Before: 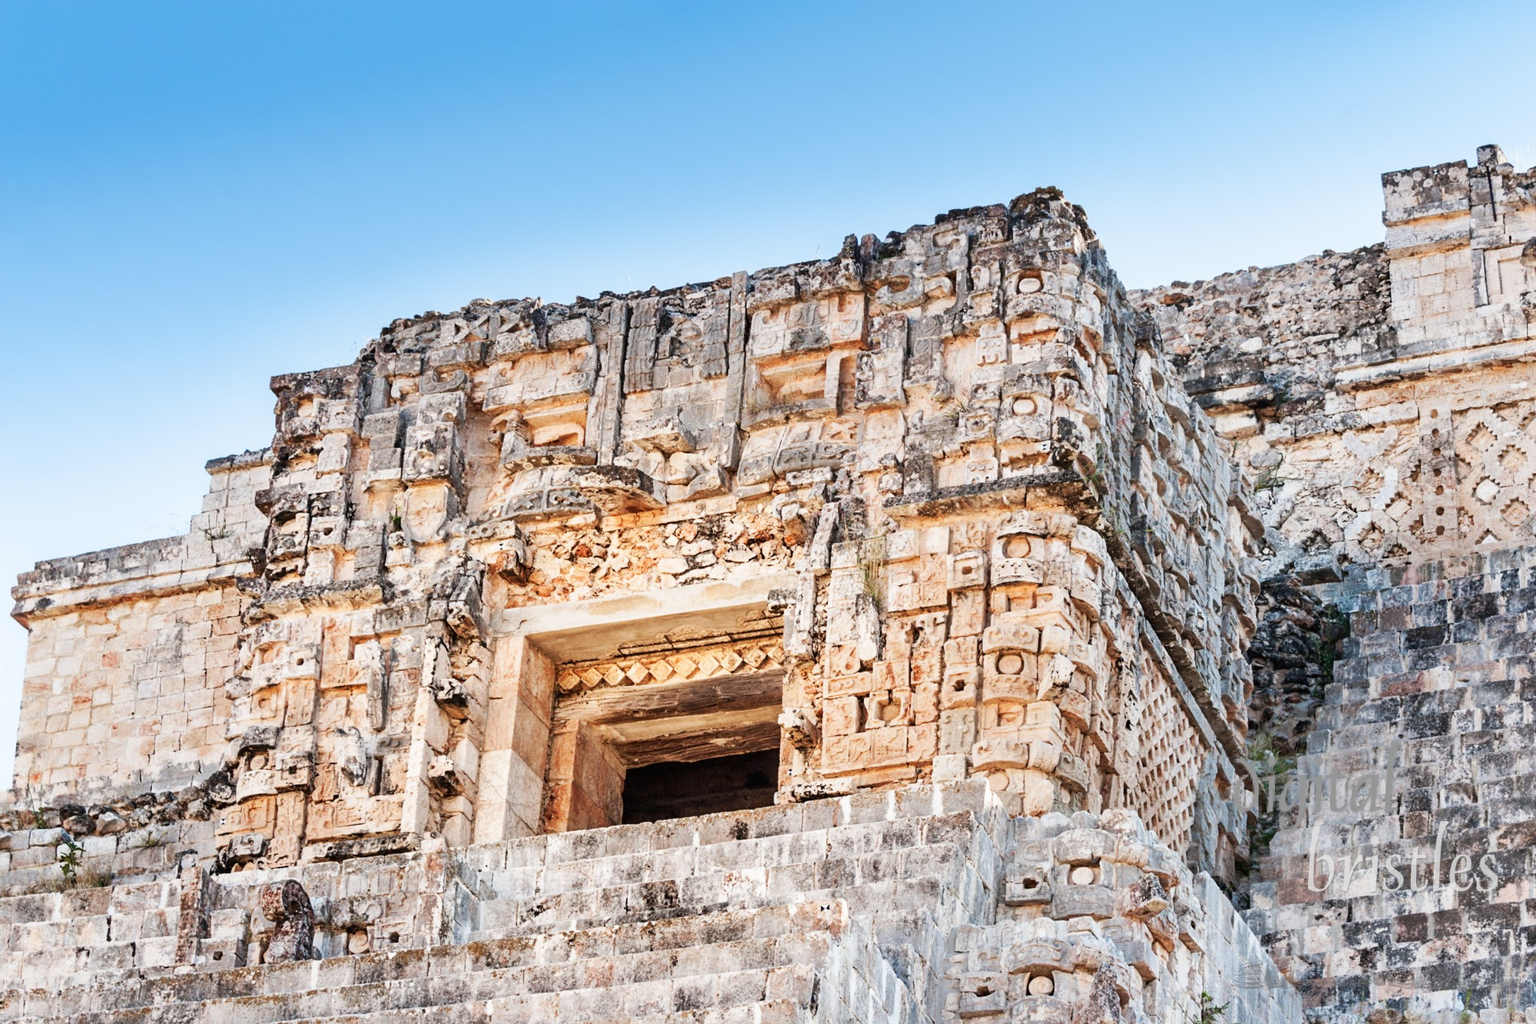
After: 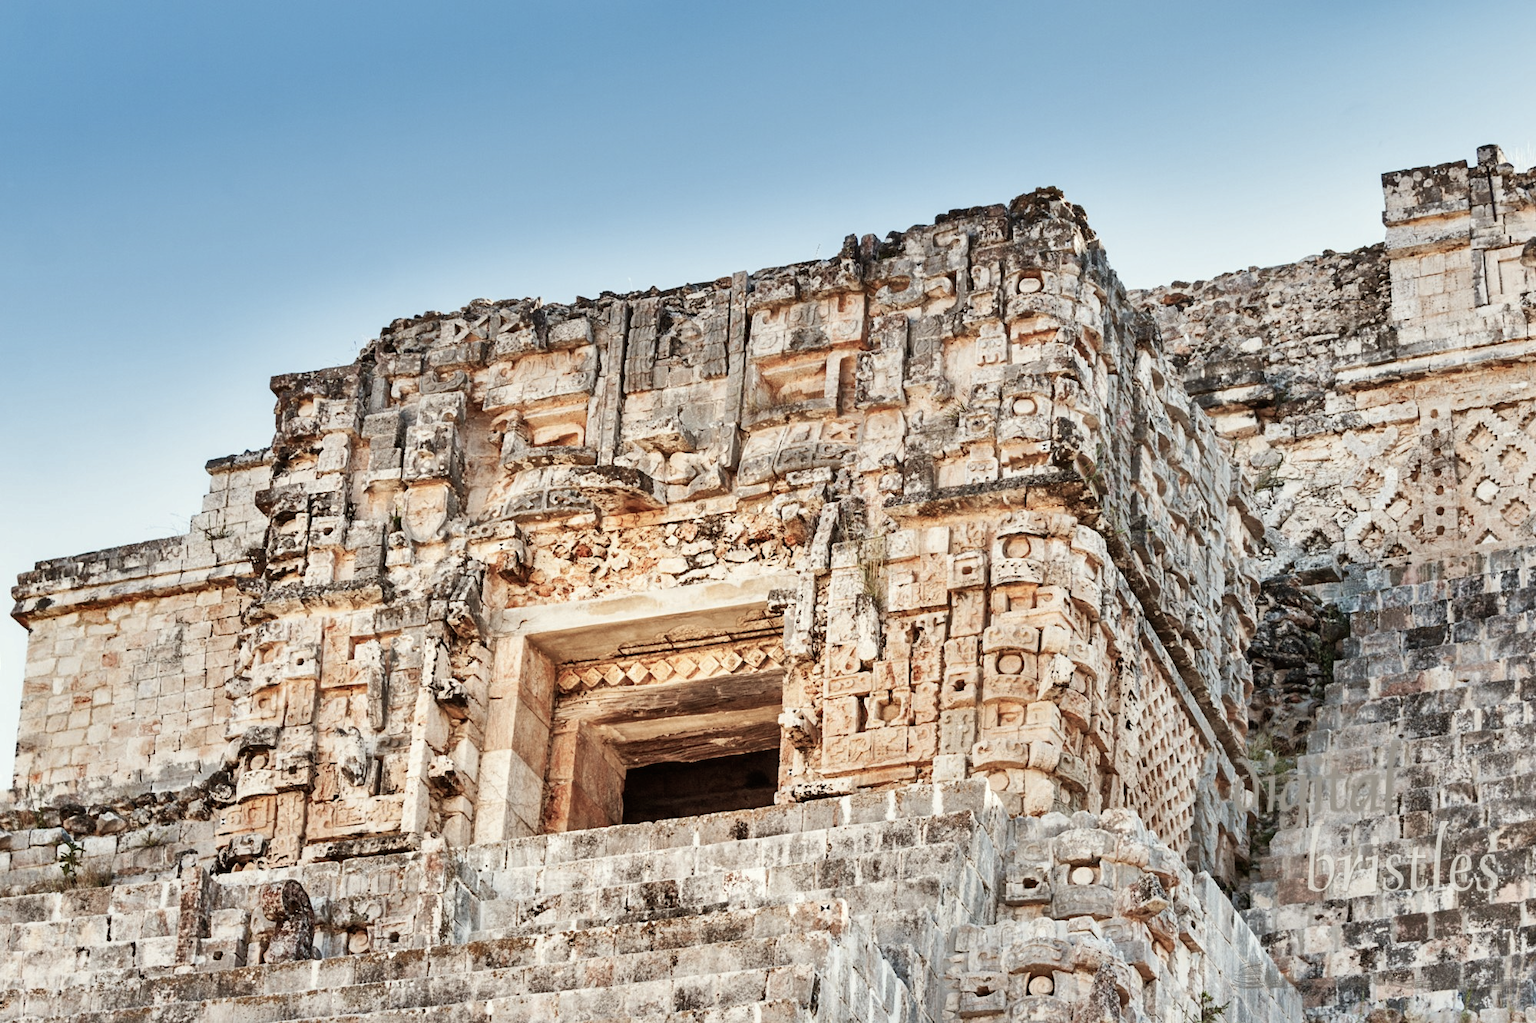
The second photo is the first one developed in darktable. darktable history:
color balance rgb: power › chroma 2.518%, power › hue 70.18°, perceptual saturation grading › global saturation -31.833%
shadows and highlights: low approximation 0.01, soften with gaussian
